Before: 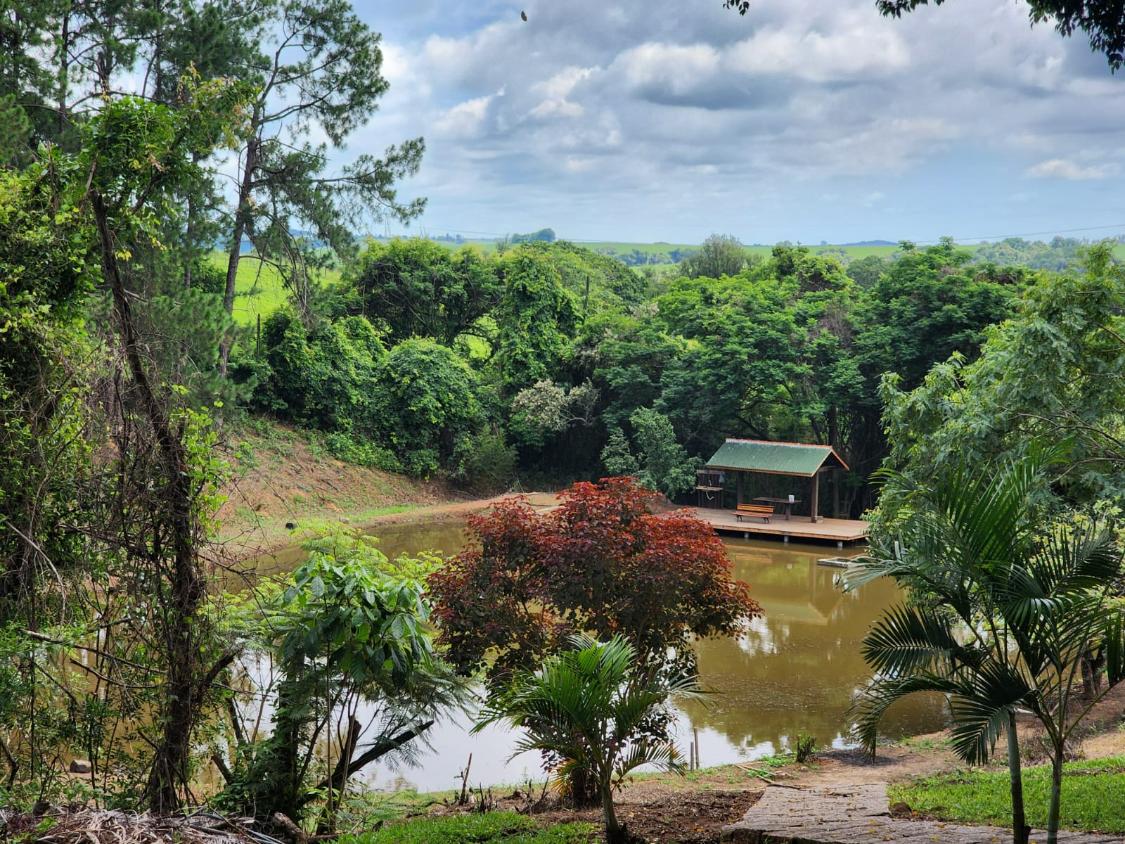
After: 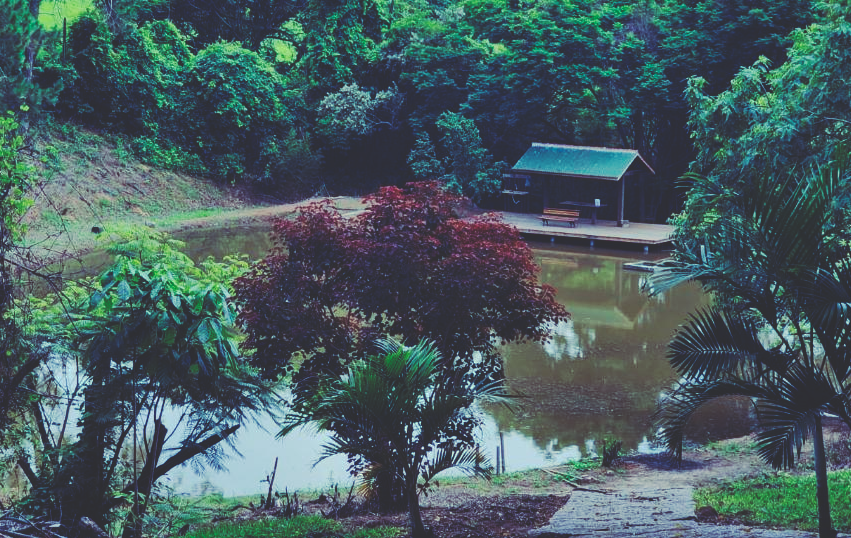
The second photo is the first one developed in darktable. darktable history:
crop and rotate: left 17.299%, top 35.115%, right 7.015%, bottom 1.024%
tone curve: curves: ch0 [(0, 0) (0.003, 0.15) (0.011, 0.151) (0.025, 0.15) (0.044, 0.15) (0.069, 0.151) (0.1, 0.153) (0.136, 0.16) (0.177, 0.183) (0.224, 0.21) (0.277, 0.253) (0.335, 0.309) (0.399, 0.389) (0.468, 0.479) (0.543, 0.58) (0.623, 0.677) (0.709, 0.747) (0.801, 0.808) (0.898, 0.87) (1, 1)], preserve colors none
rgb curve: curves: ch0 [(0, 0.186) (0.314, 0.284) (0.576, 0.466) (0.805, 0.691) (0.936, 0.886)]; ch1 [(0, 0.186) (0.314, 0.284) (0.581, 0.534) (0.771, 0.746) (0.936, 0.958)]; ch2 [(0, 0.216) (0.275, 0.39) (1, 1)], mode RGB, independent channels, compensate middle gray true, preserve colors none
